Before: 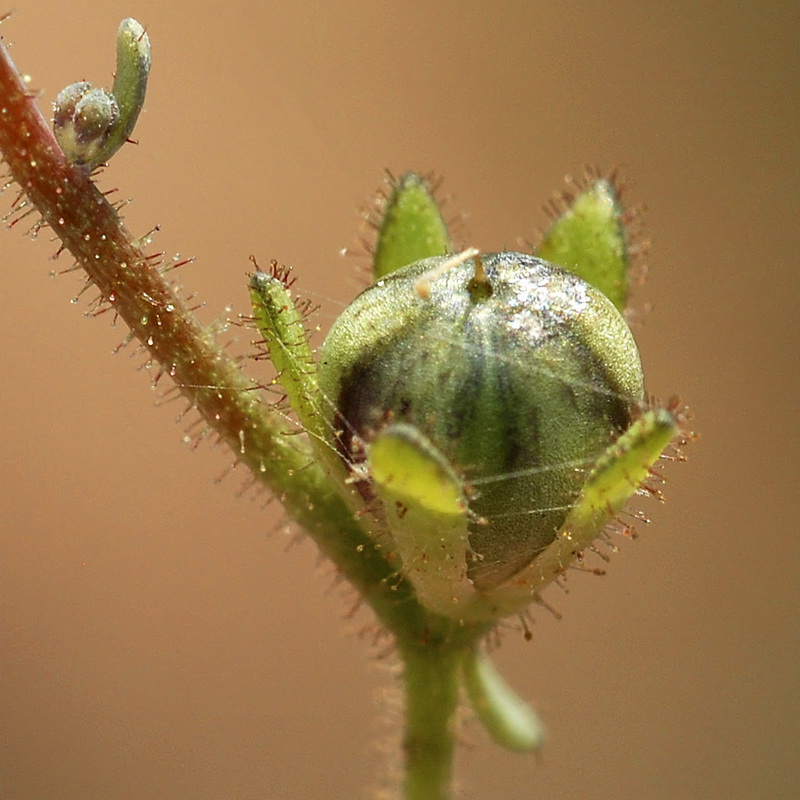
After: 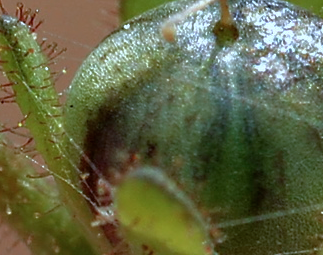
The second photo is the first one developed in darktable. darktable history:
color calibration: illuminant custom, x 0.39, y 0.392, temperature 3856.94 K
base curve: curves: ch0 [(0, 0) (0.826, 0.587) (1, 1)]
crop: left 31.751%, top 32.172%, right 27.8%, bottom 35.83%
